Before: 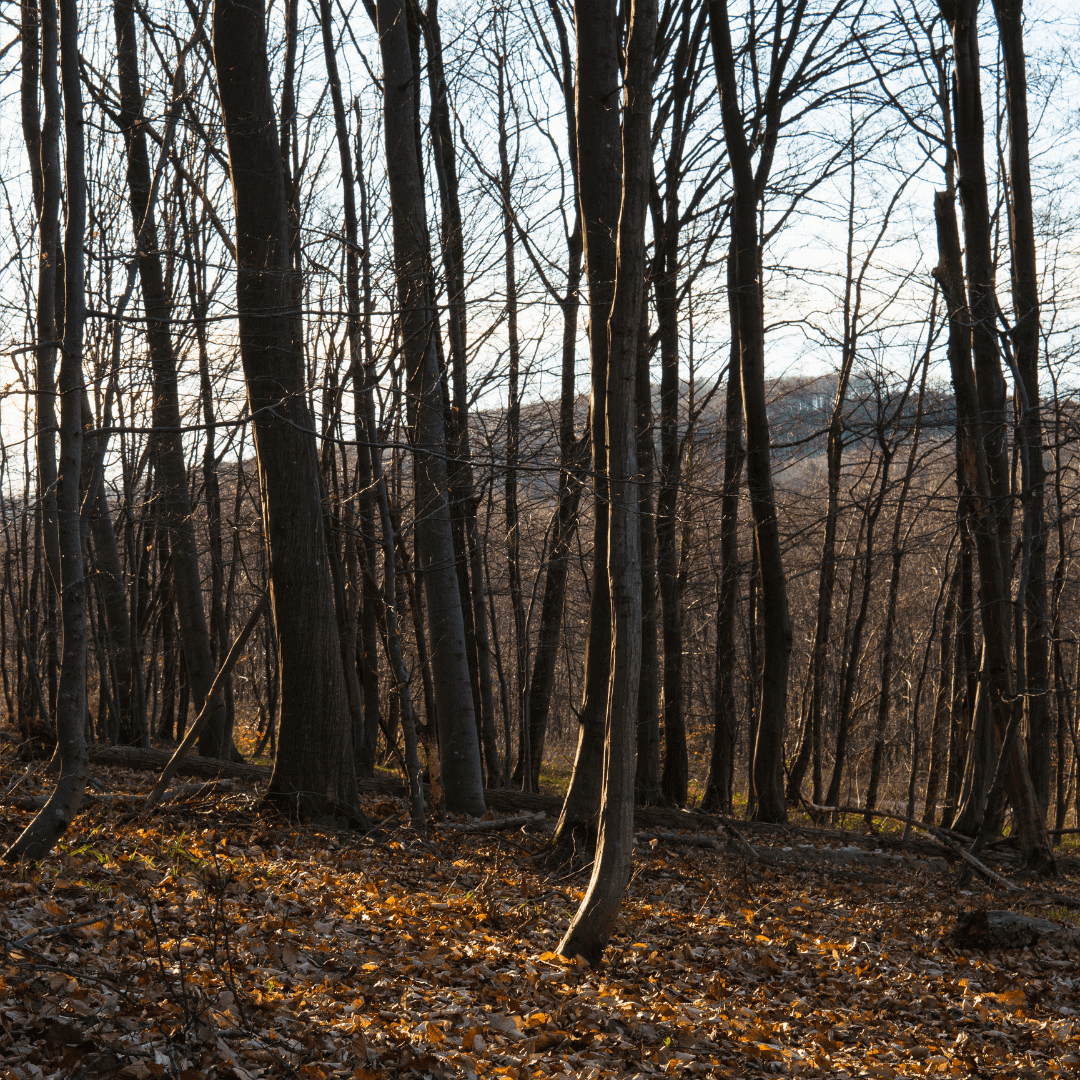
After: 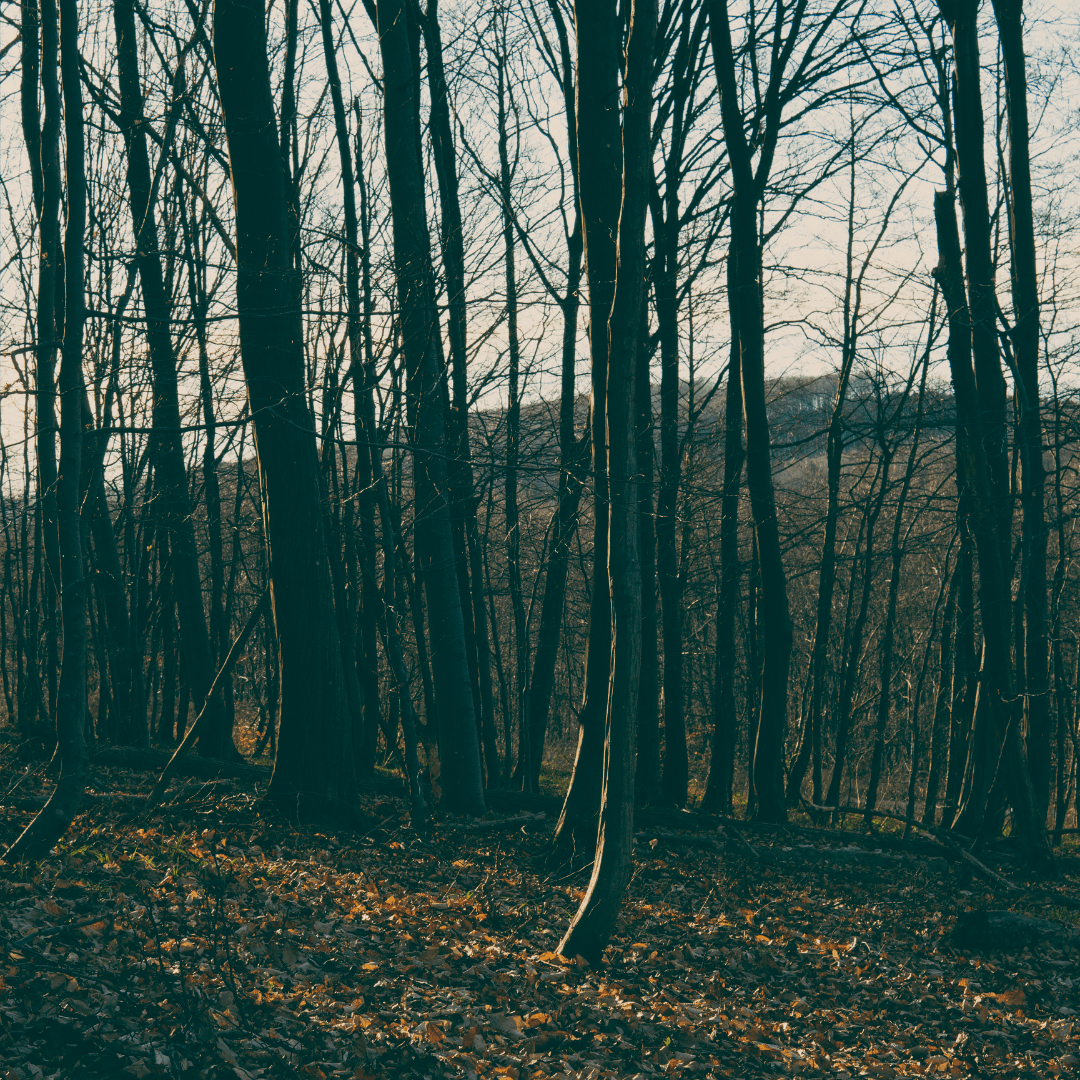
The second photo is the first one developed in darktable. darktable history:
exposure: black level correction -0.015, exposure -0.5 EV, compensate highlight preservation false
color balance: lift [1.005, 0.99, 1.007, 1.01], gamma [1, 0.979, 1.011, 1.021], gain [0.923, 1.098, 1.025, 0.902], input saturation 90.45%, contrast 7.73%, output saturation 105.91%
